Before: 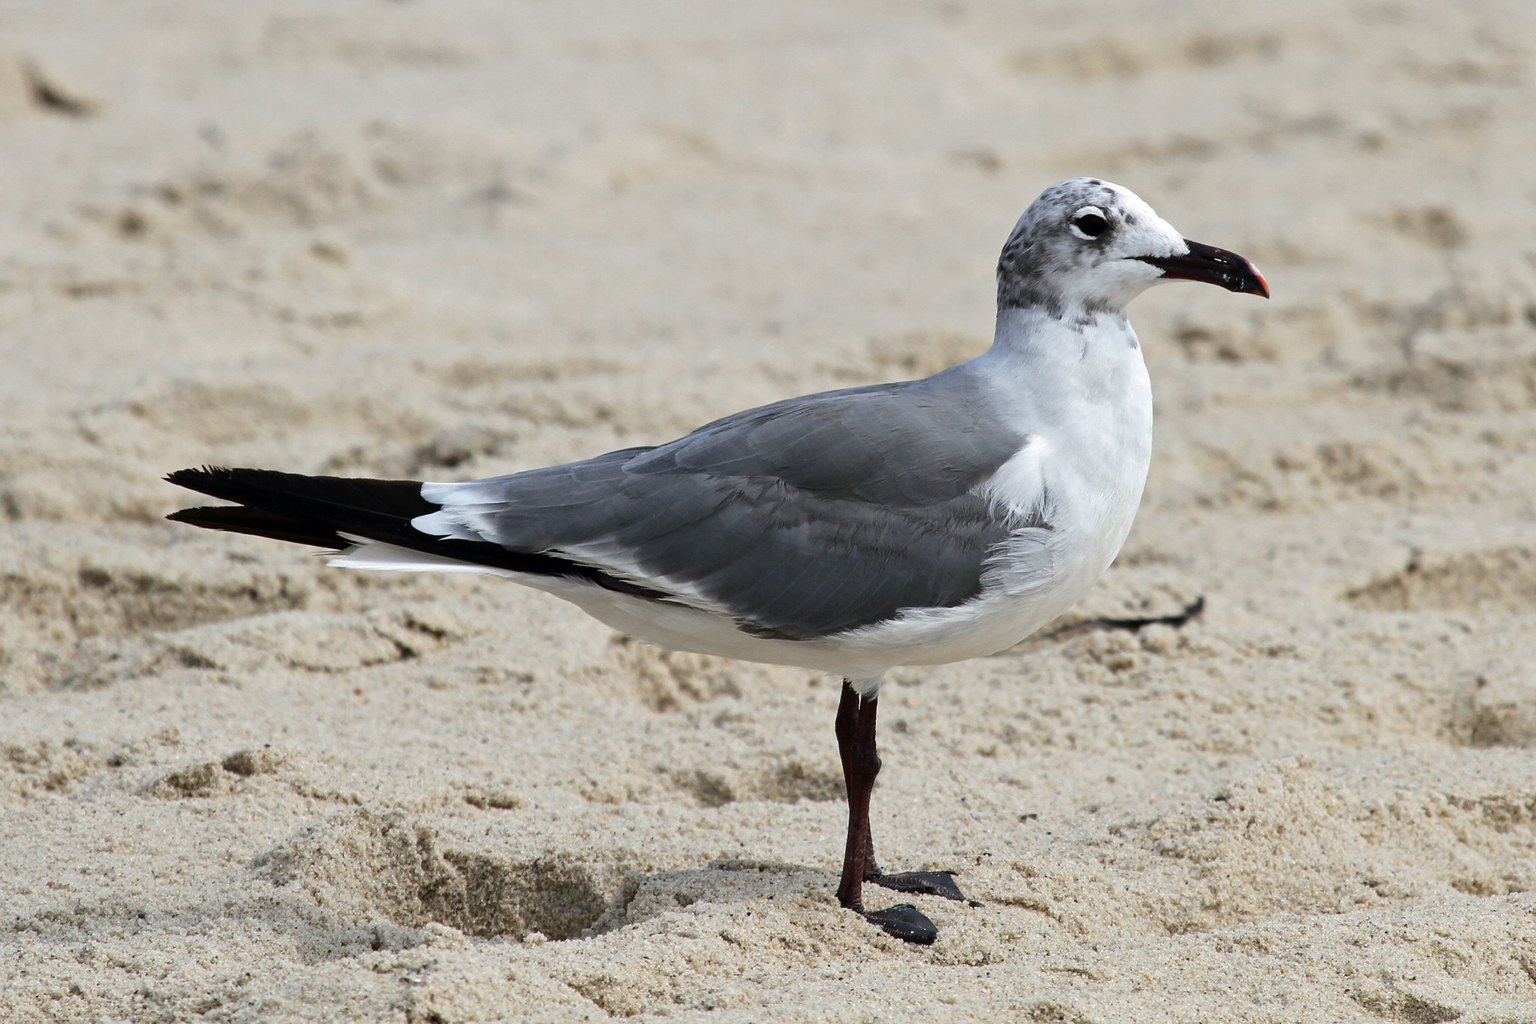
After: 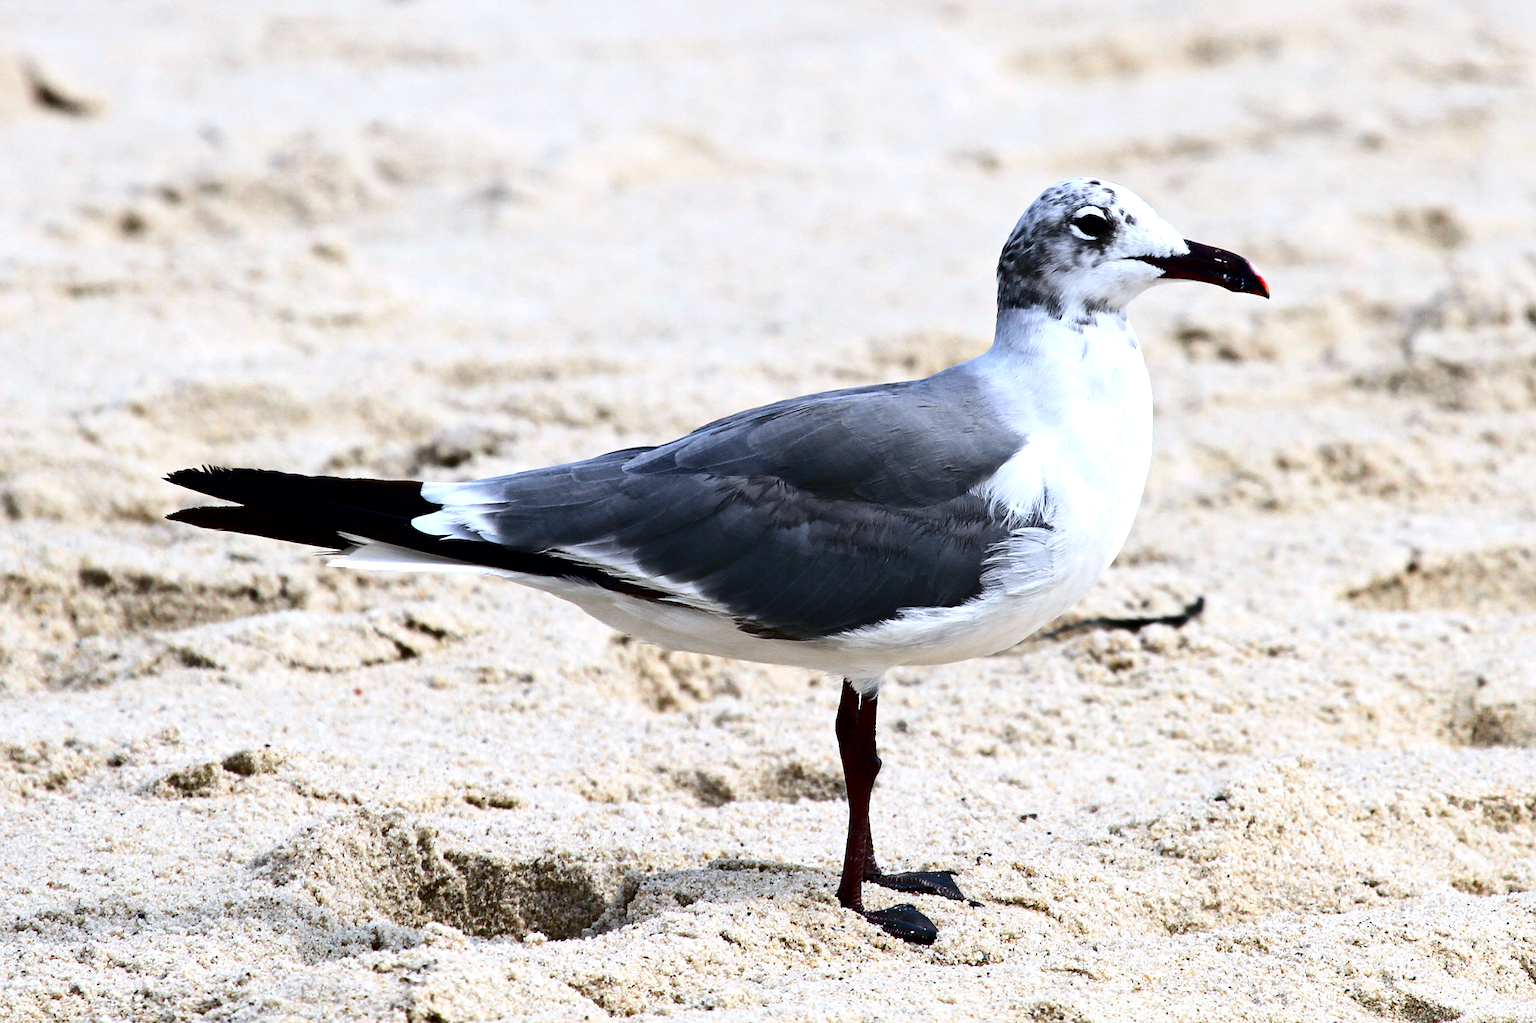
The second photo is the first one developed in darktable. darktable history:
exposure: black level correction 0.001, exposure 0.675 EV, compensate highlight preservation false
white balance: red 0.984, blue 1.059
contrast brightness saturation: contrast 0.22, brightness -0.19, saturation 0.24
local contrast: mode bilateral grid, contrast 15, coarseness 36, detail 105%, midtone range 0.2
